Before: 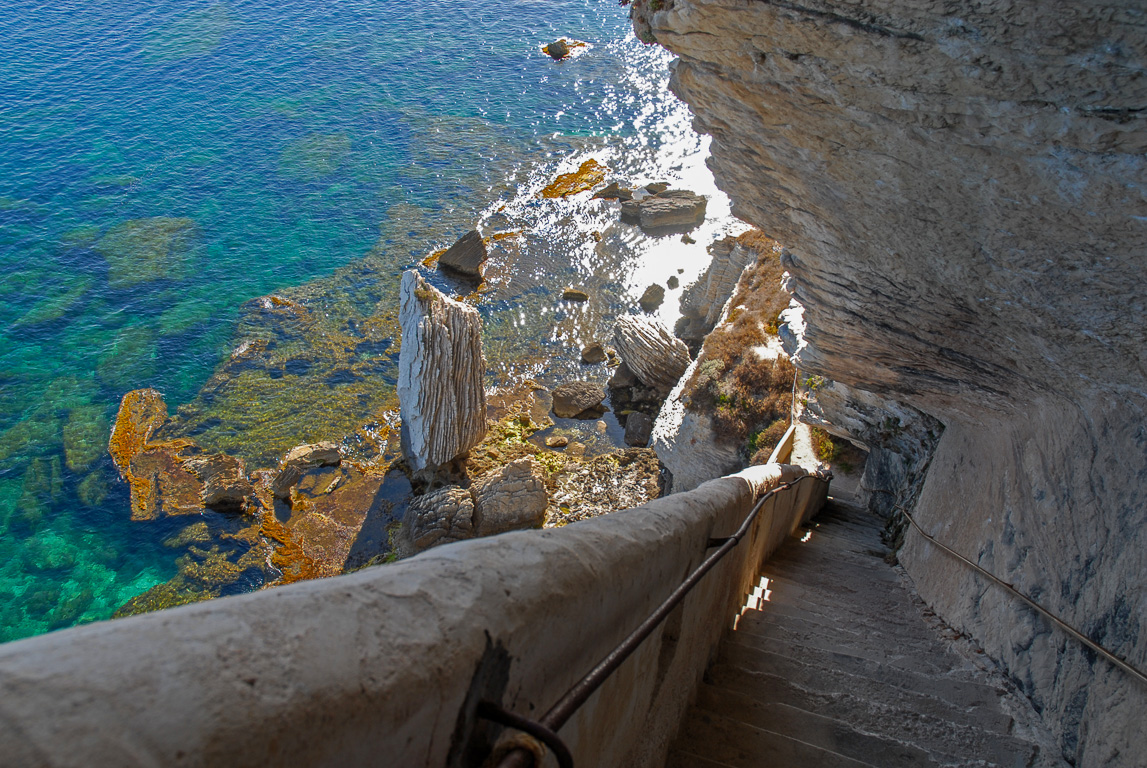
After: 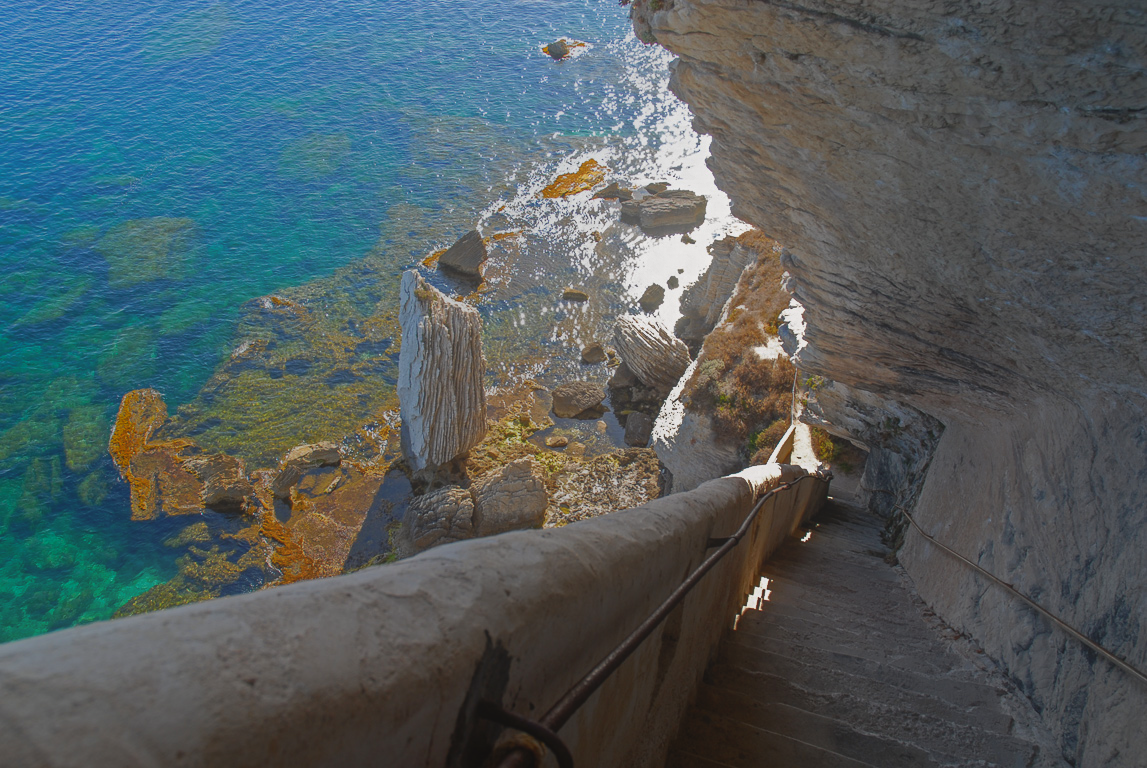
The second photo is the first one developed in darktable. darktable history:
contrast equalizer: y [[0.6 ×6], [0.55 ×6], [0 ×6], [0 ×6], [0 ×6]], mix -1
